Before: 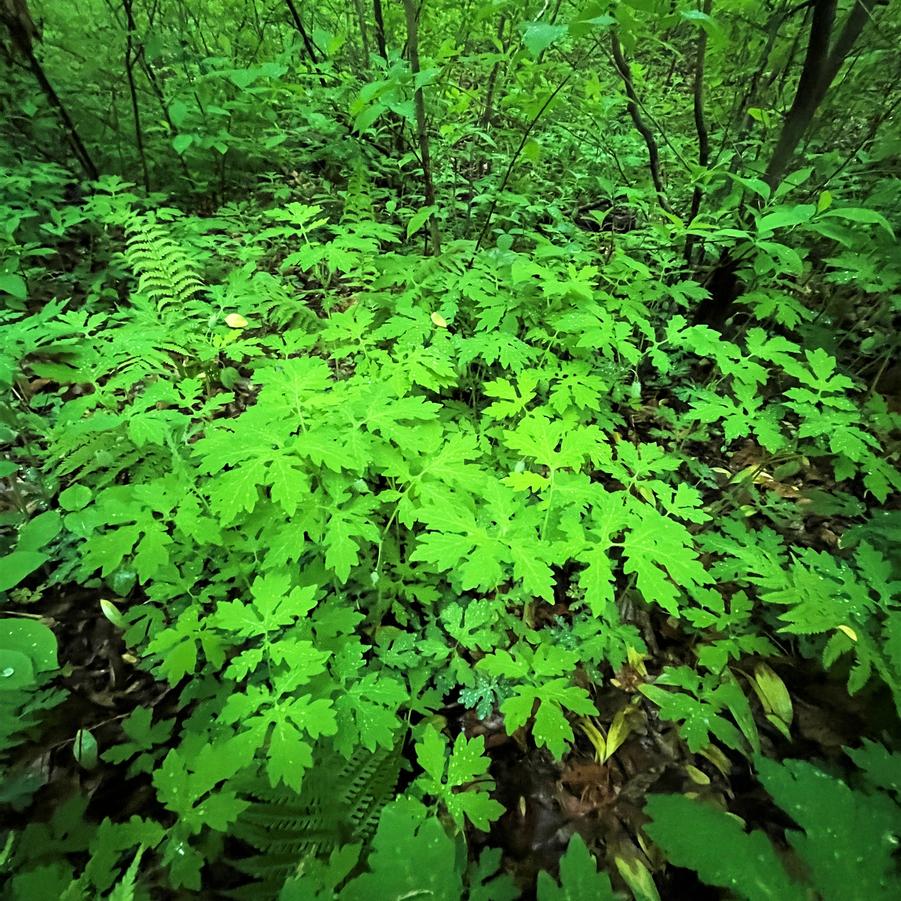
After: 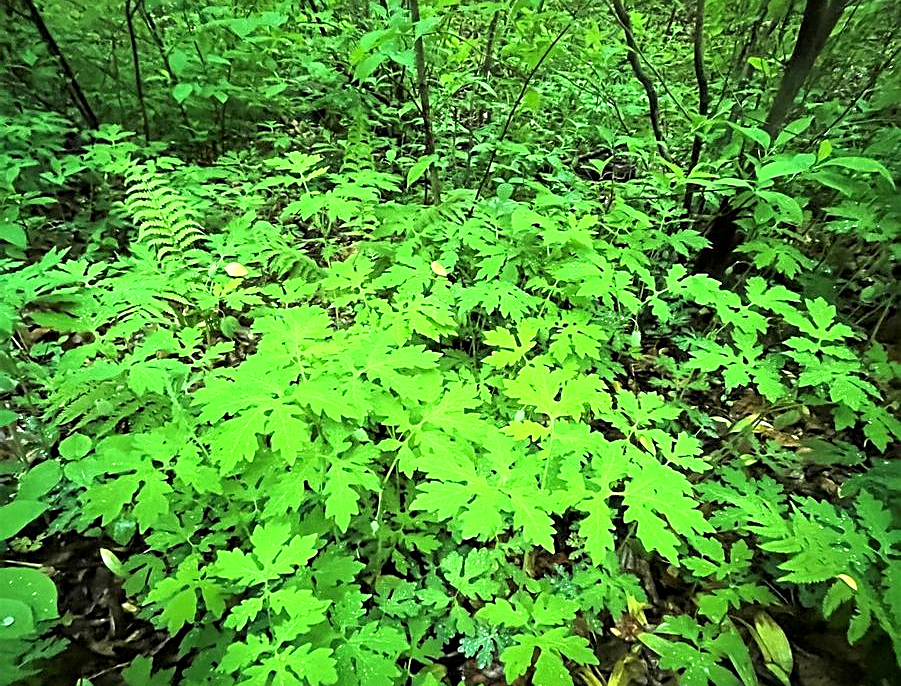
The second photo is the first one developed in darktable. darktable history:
sharpen: on, module defaults
crop: top 5.671%, bottom 18.173%
exposure: black level correction 0.001, exposure 0.499 EV, compensate exposure bias true, compensate highlight preservation false
